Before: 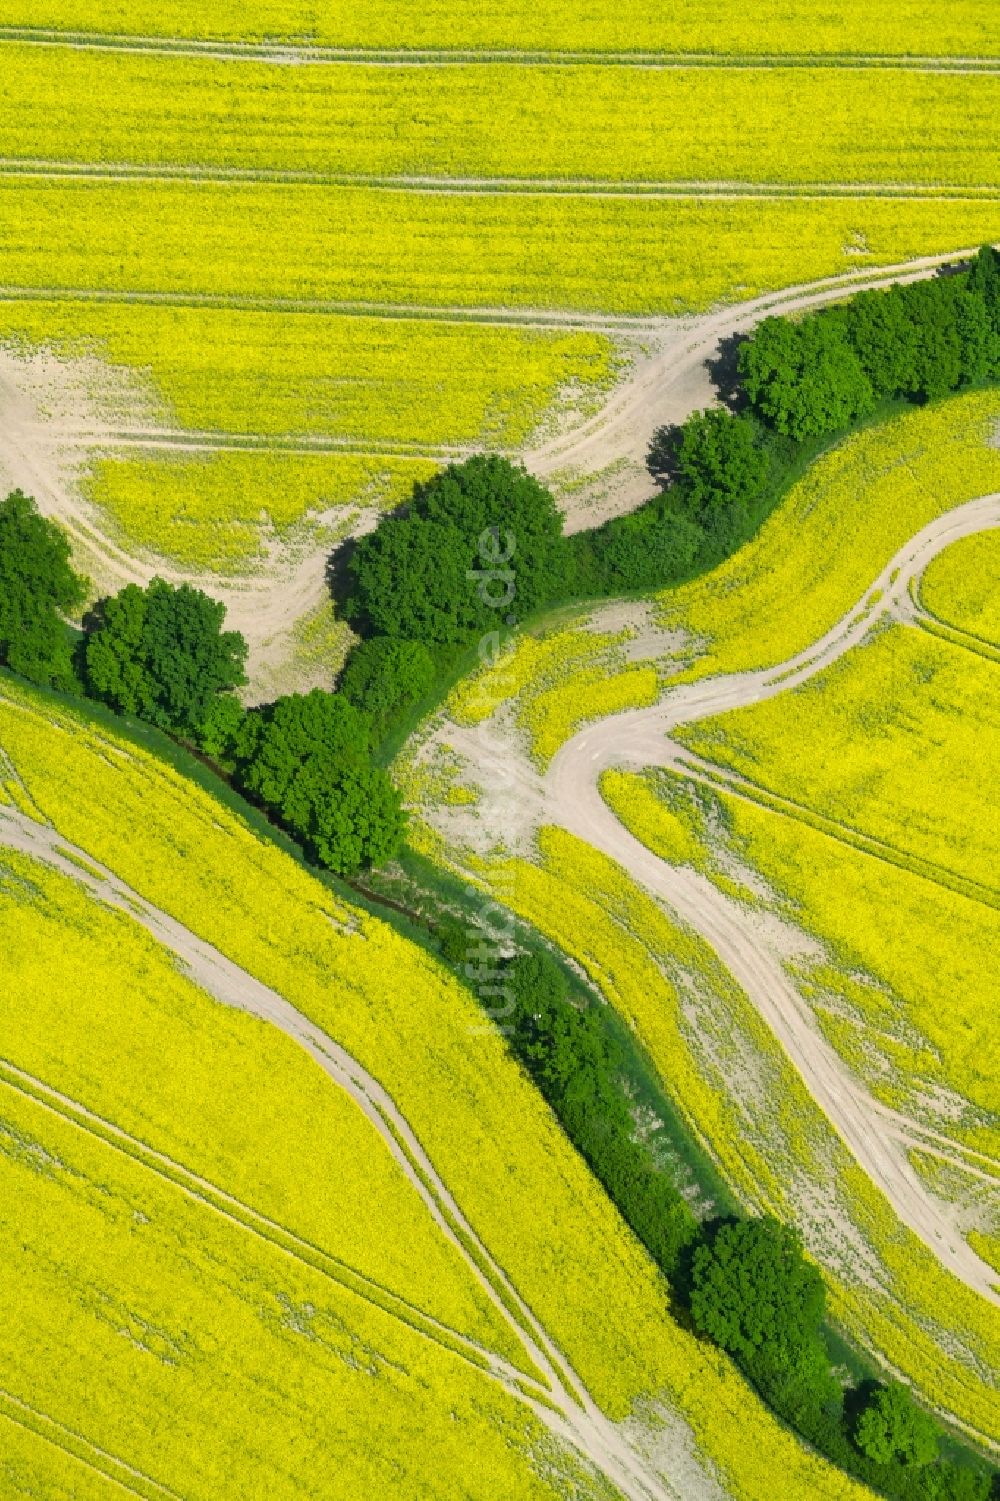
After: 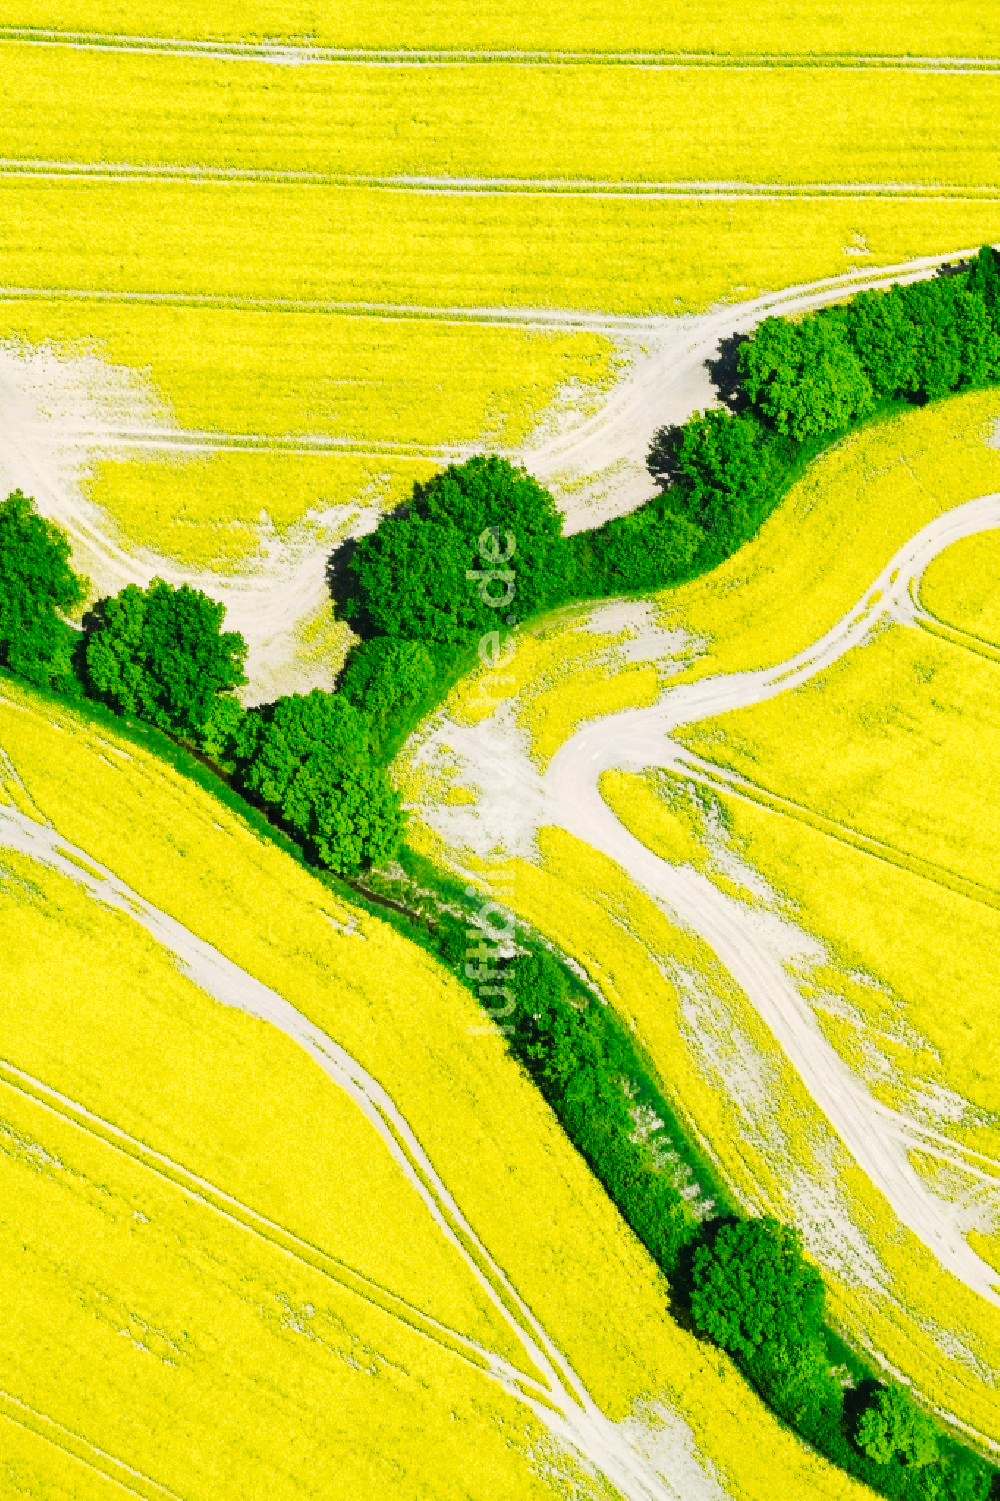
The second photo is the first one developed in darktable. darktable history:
tone curve: curves: ch0 [(0, 0) (0.003, 0.005) (0.011, 0.011) (0.025, 0.02) (0.044, 0.03) (0.069, 0.041) (0.1, 0.062) (0.136, 0.089) (0.177, 0.135) (0.224, 0.189) (0.277, 0.259) (0.335, 0.373) (0.399, 0.499) (0.468, 0.622) (0.543, 0.724) (0.623, 0.807) (0.709, 0.868) (0.801, 0.916) (0.898, 0.964) (1, 1)], preserve colors none
